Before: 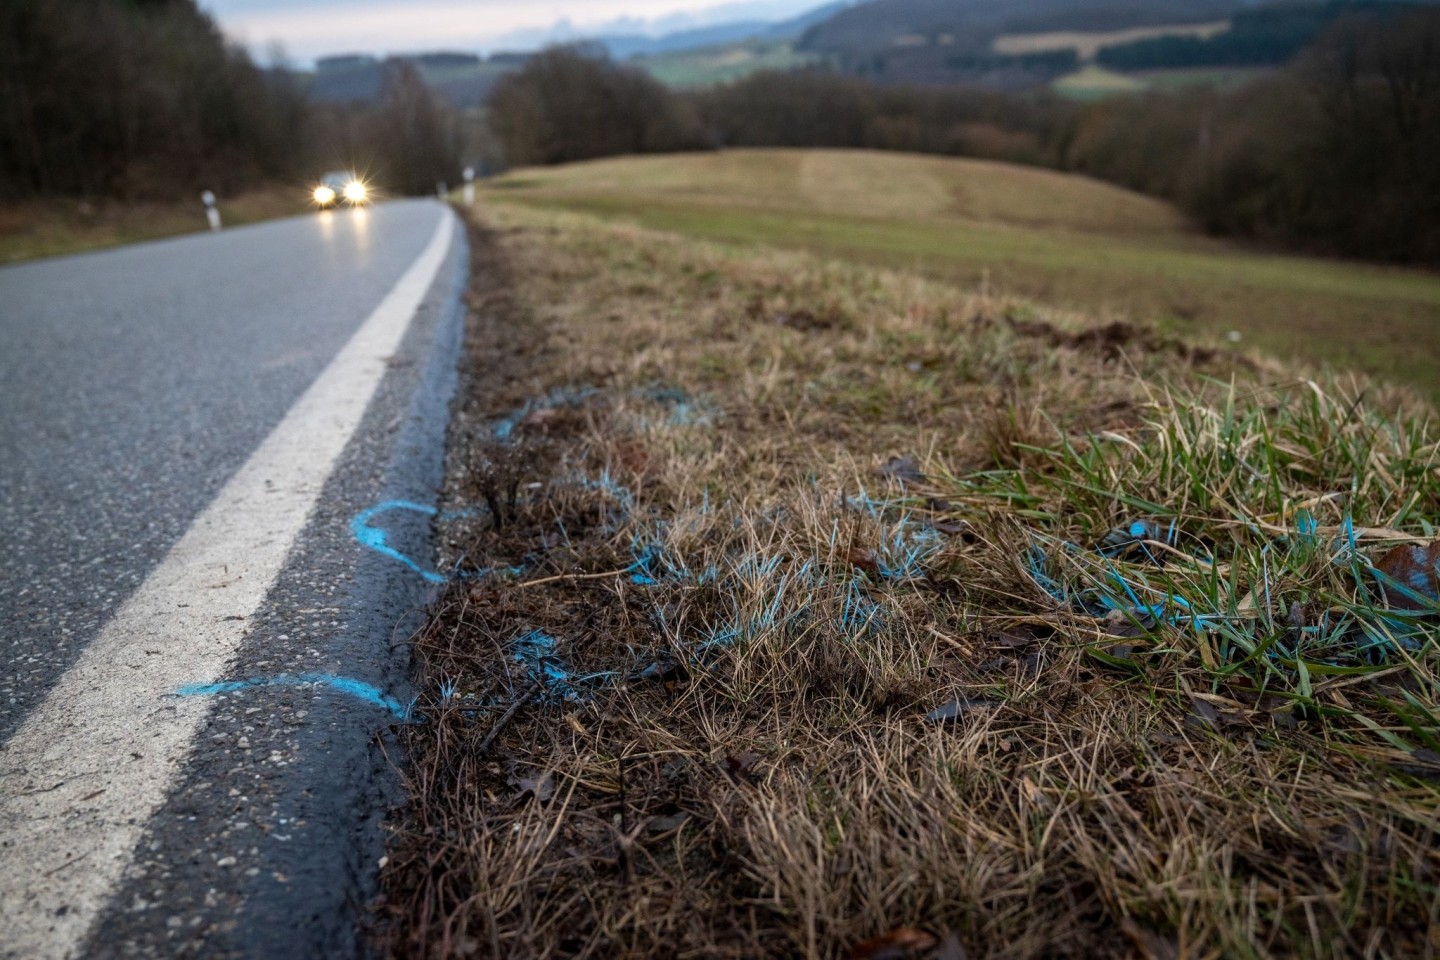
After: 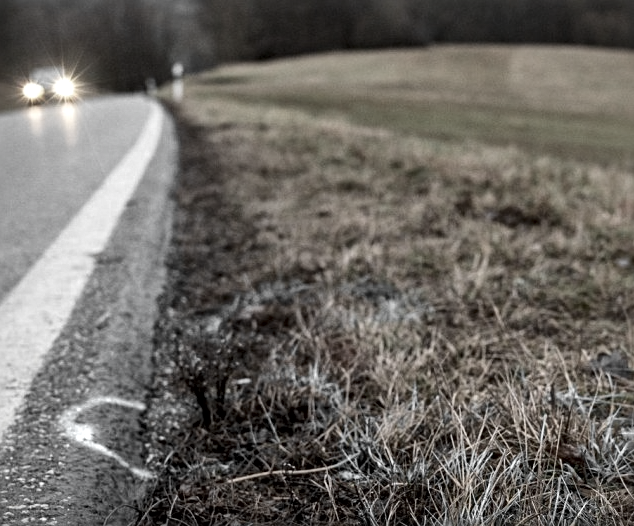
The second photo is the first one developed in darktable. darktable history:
bloom: size 3%, threshold 100%, strength 0%
sharpen: radius 2.167, amount 0.381, threshold 0
color zones: curves: ch0 [(0, 0.613) (0.01, 0.613) (0.245, 0.448) (0.498, 0.529) (0.642, 0.665) (0.879, 0.777) (0.99, 0.613)]; ch1 [(0, 0.035) (0.121, 0.189) (0.259, 0.197) (0.415, 0.061) (0.589, 0.022) (0.732, 0.022) (0.857, 0.026) (0.991, 0.053)]
crop: left 20.248%, top 10.86%, right 35.675%, bottom 34.321%
local contrast: mode bilateral grid, contrast 25, coarseness 47, detail 151%, midtone range 0.2
